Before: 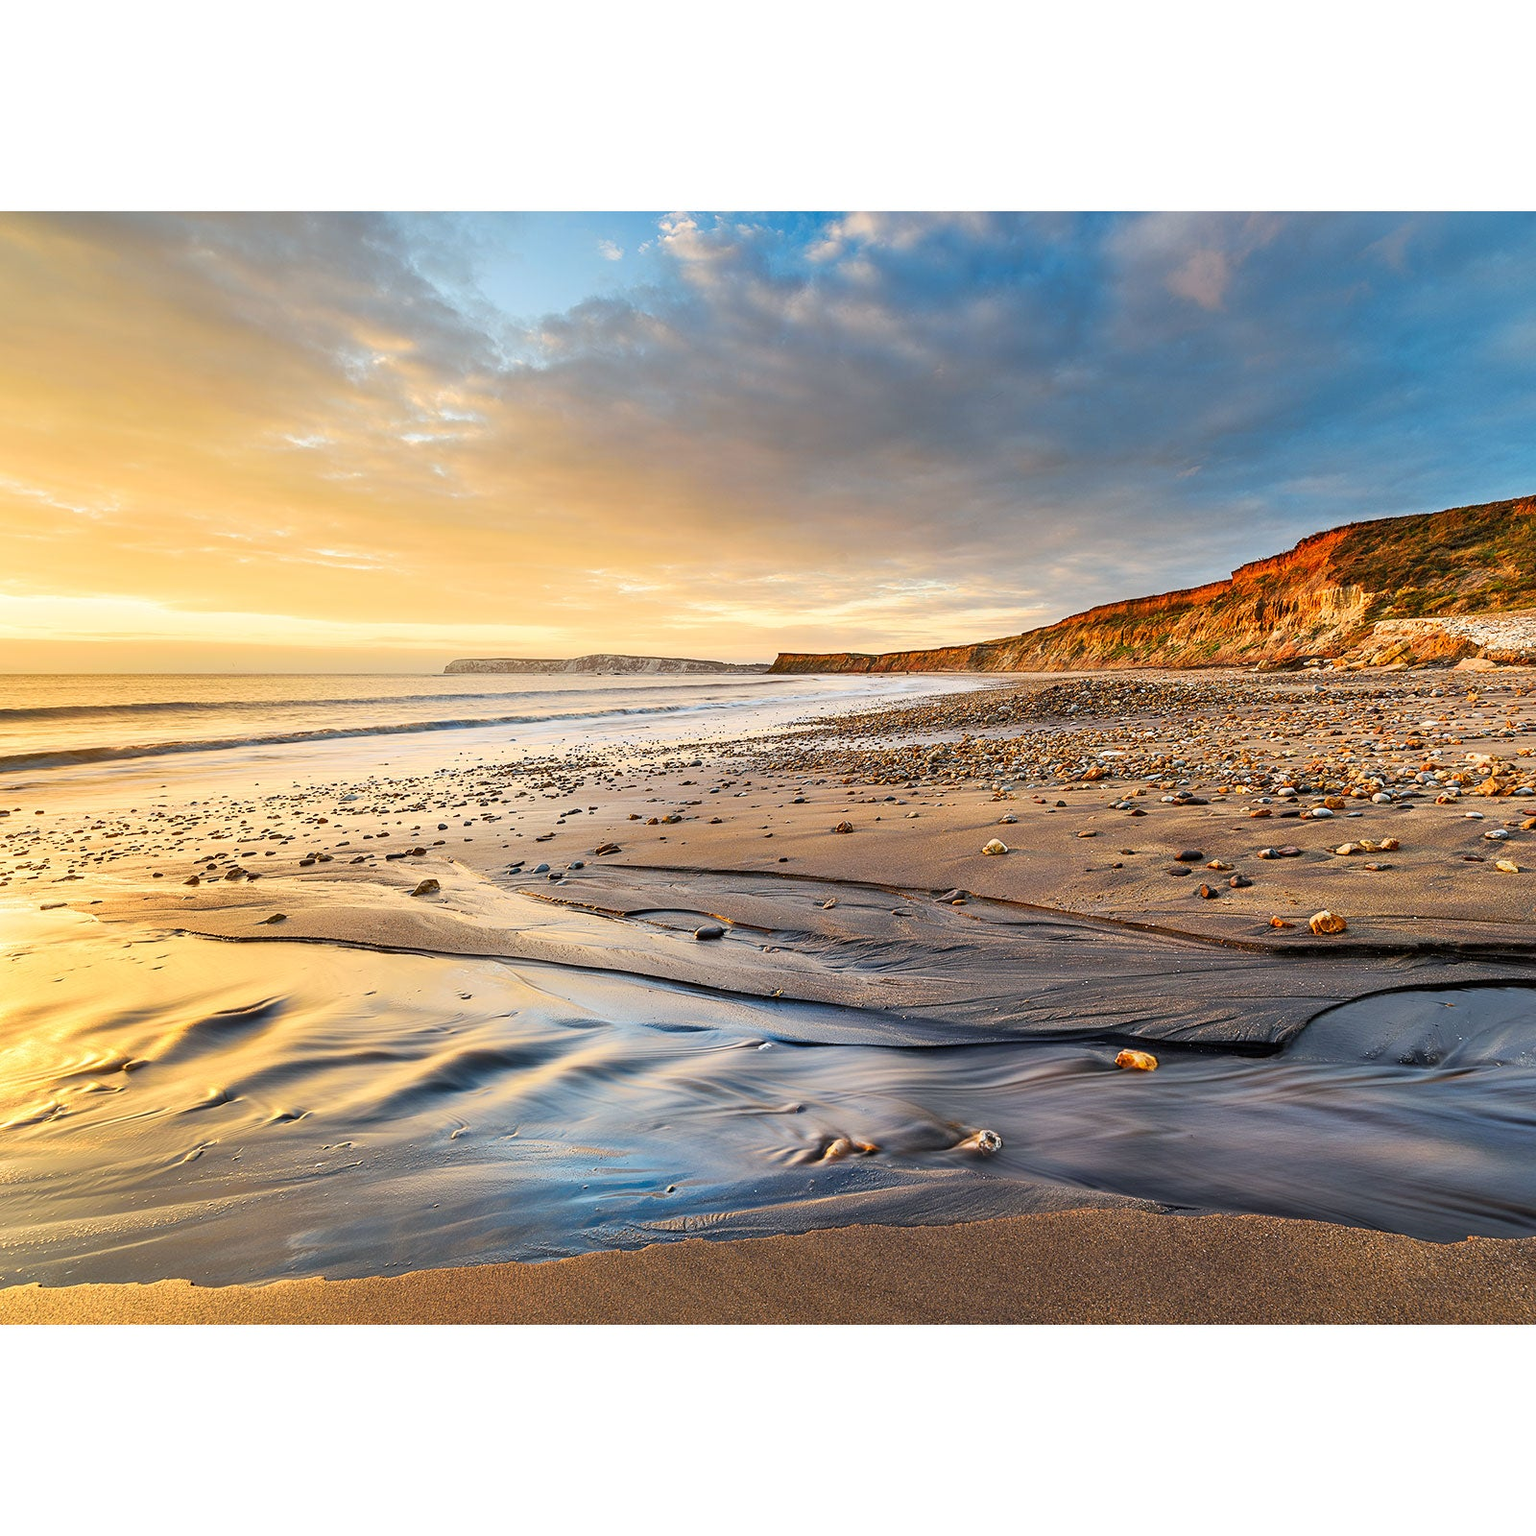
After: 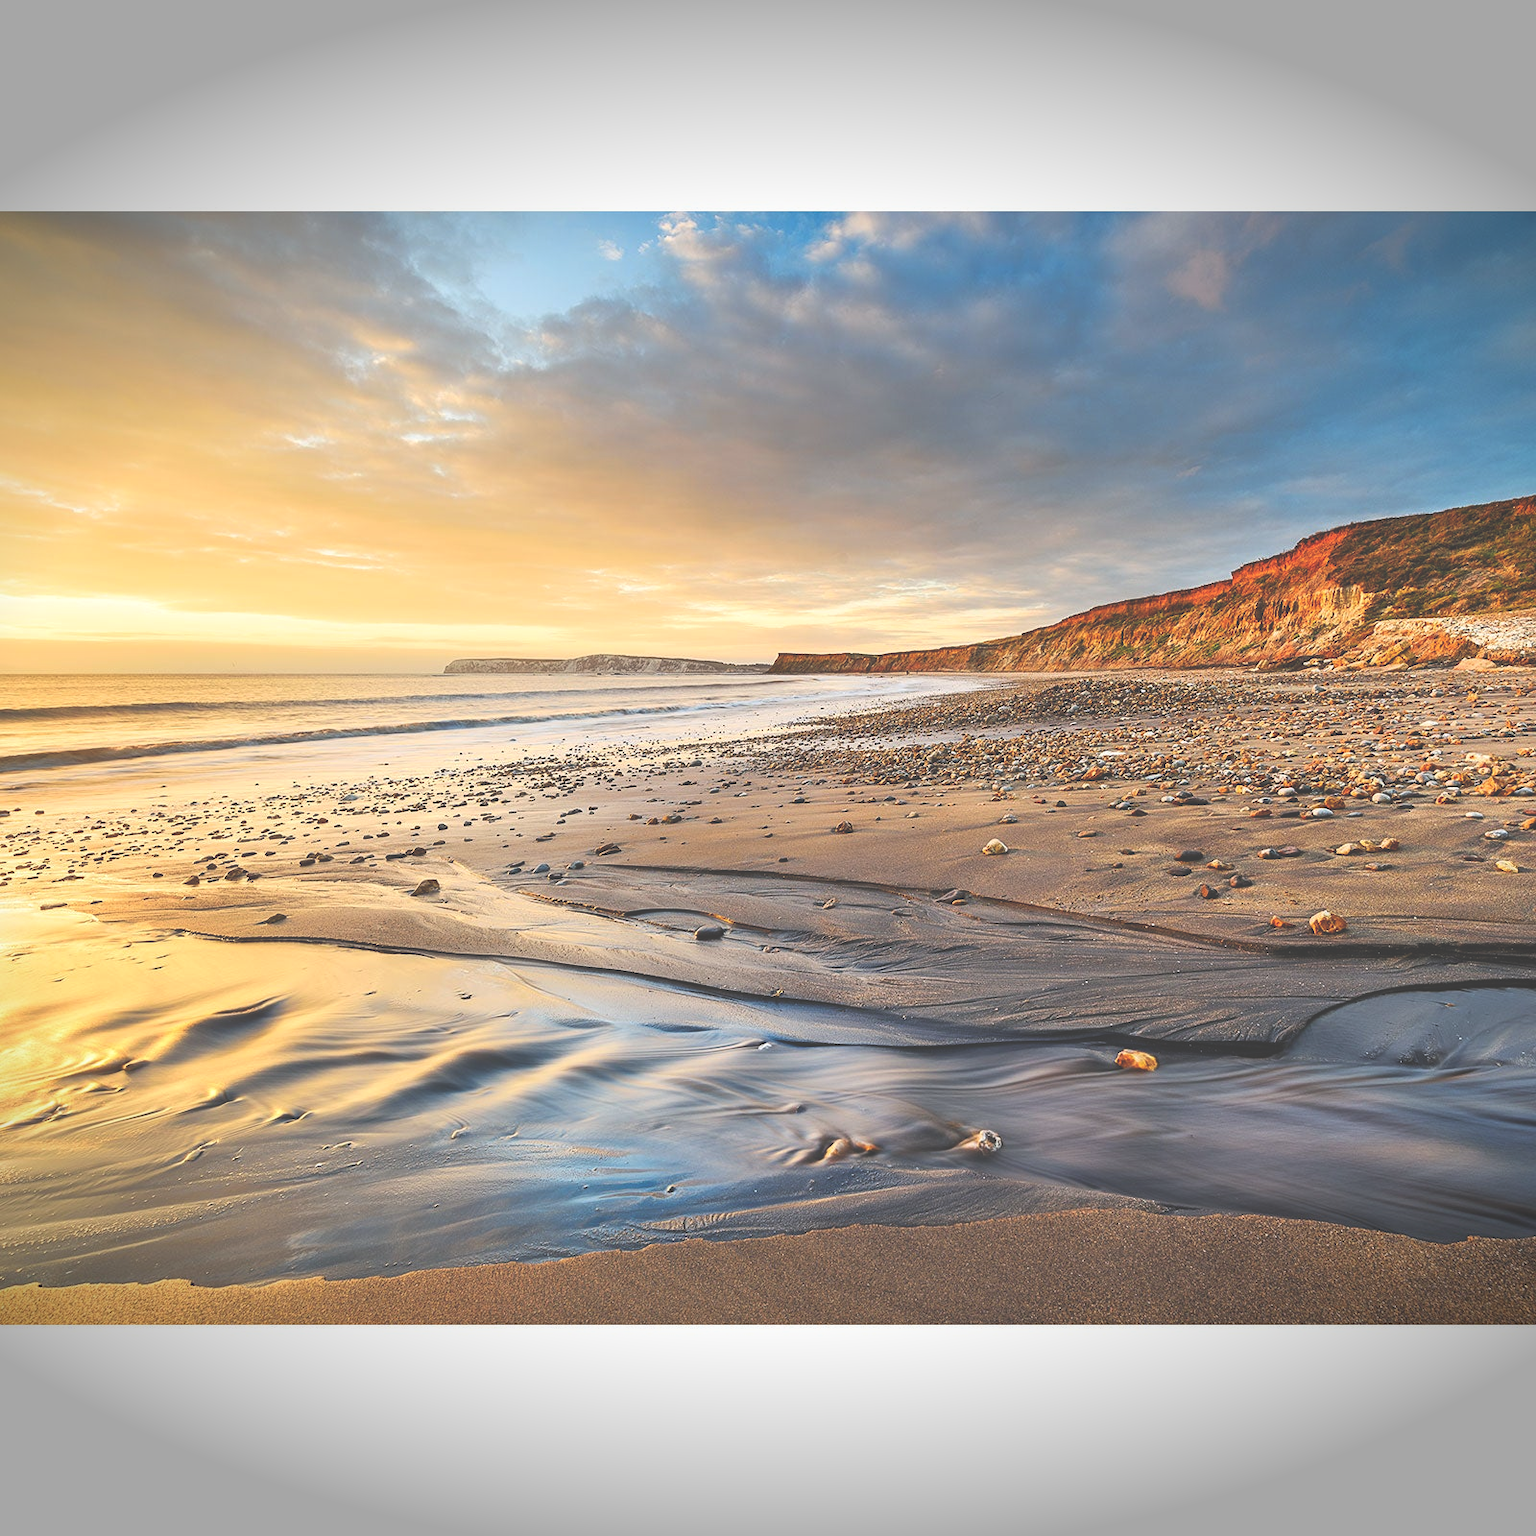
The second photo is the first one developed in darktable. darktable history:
vignetting: fall-off start 99.37%, brightness -0.635, saturation -0.006, width/height ratio 1.308
exposure: black level correction -0.042, exposure 0.061 EV, compensate highlight preservation false
